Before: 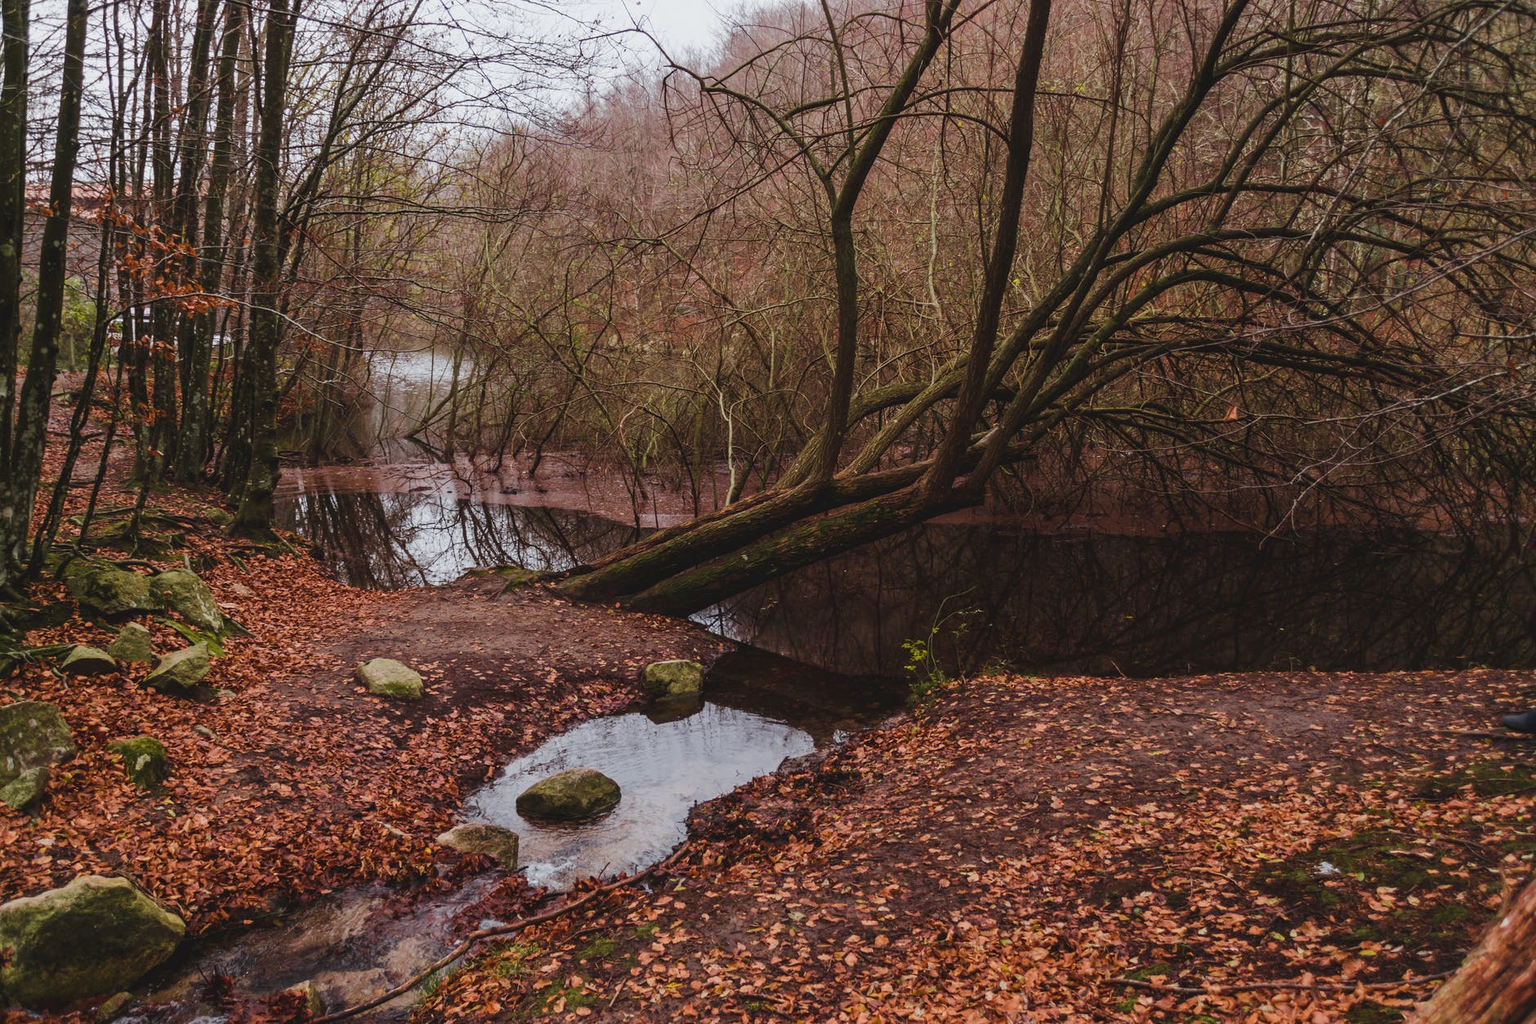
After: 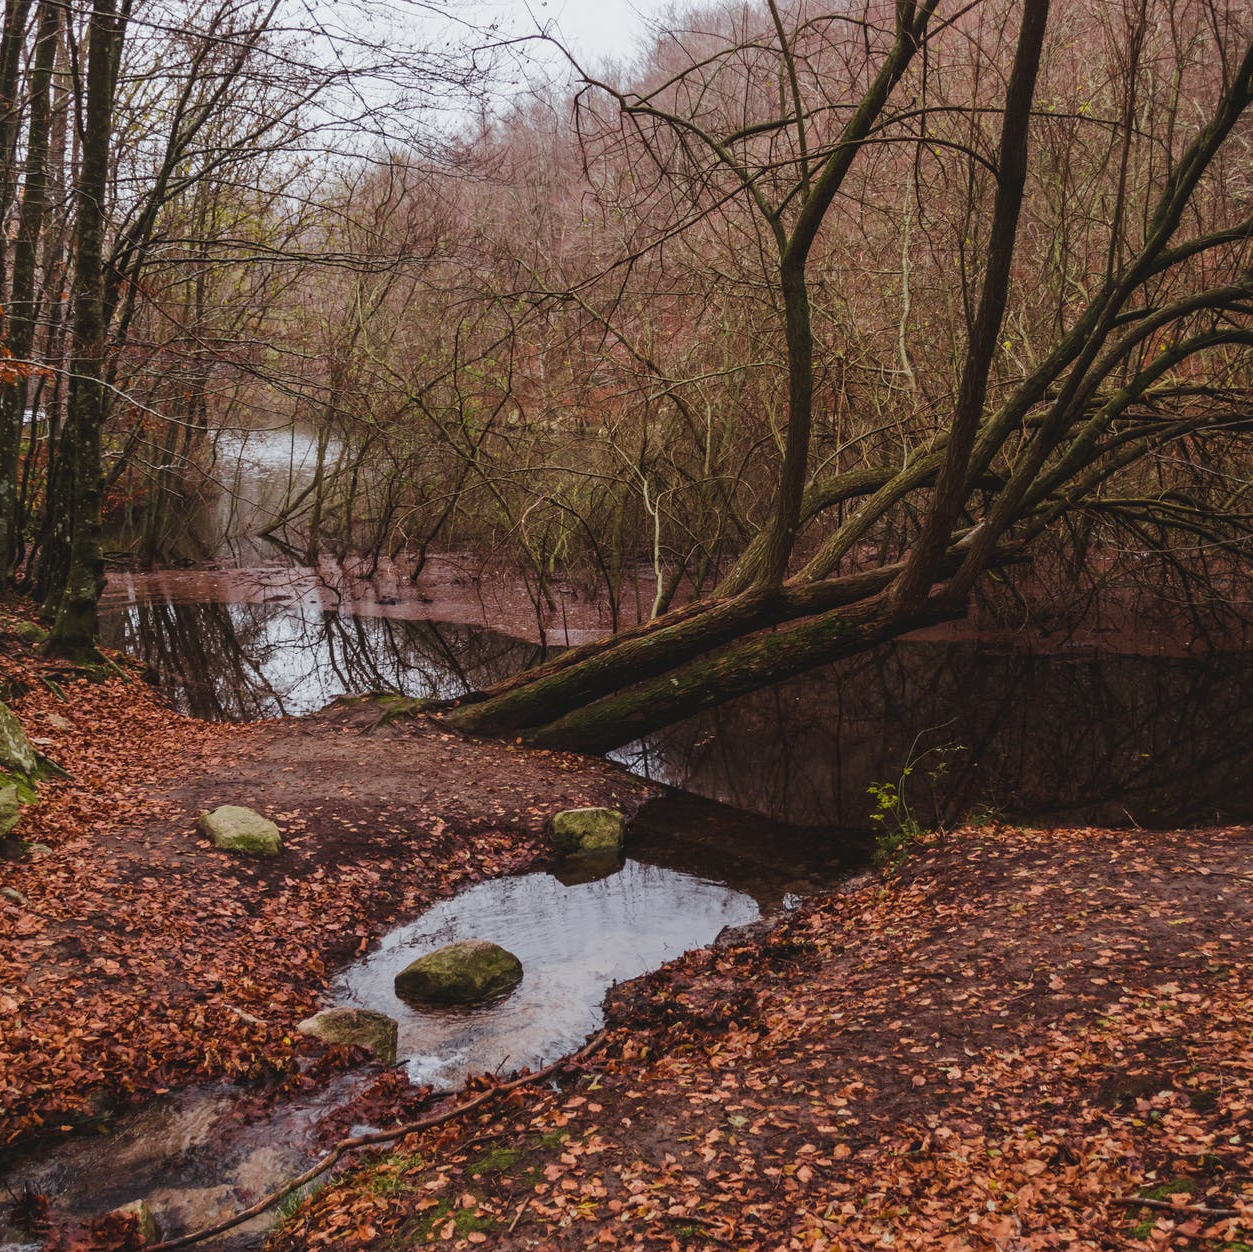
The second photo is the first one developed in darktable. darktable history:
exposure: compensate highlight preservation false
crop and rotate: left 12.673%, right 20.66%
